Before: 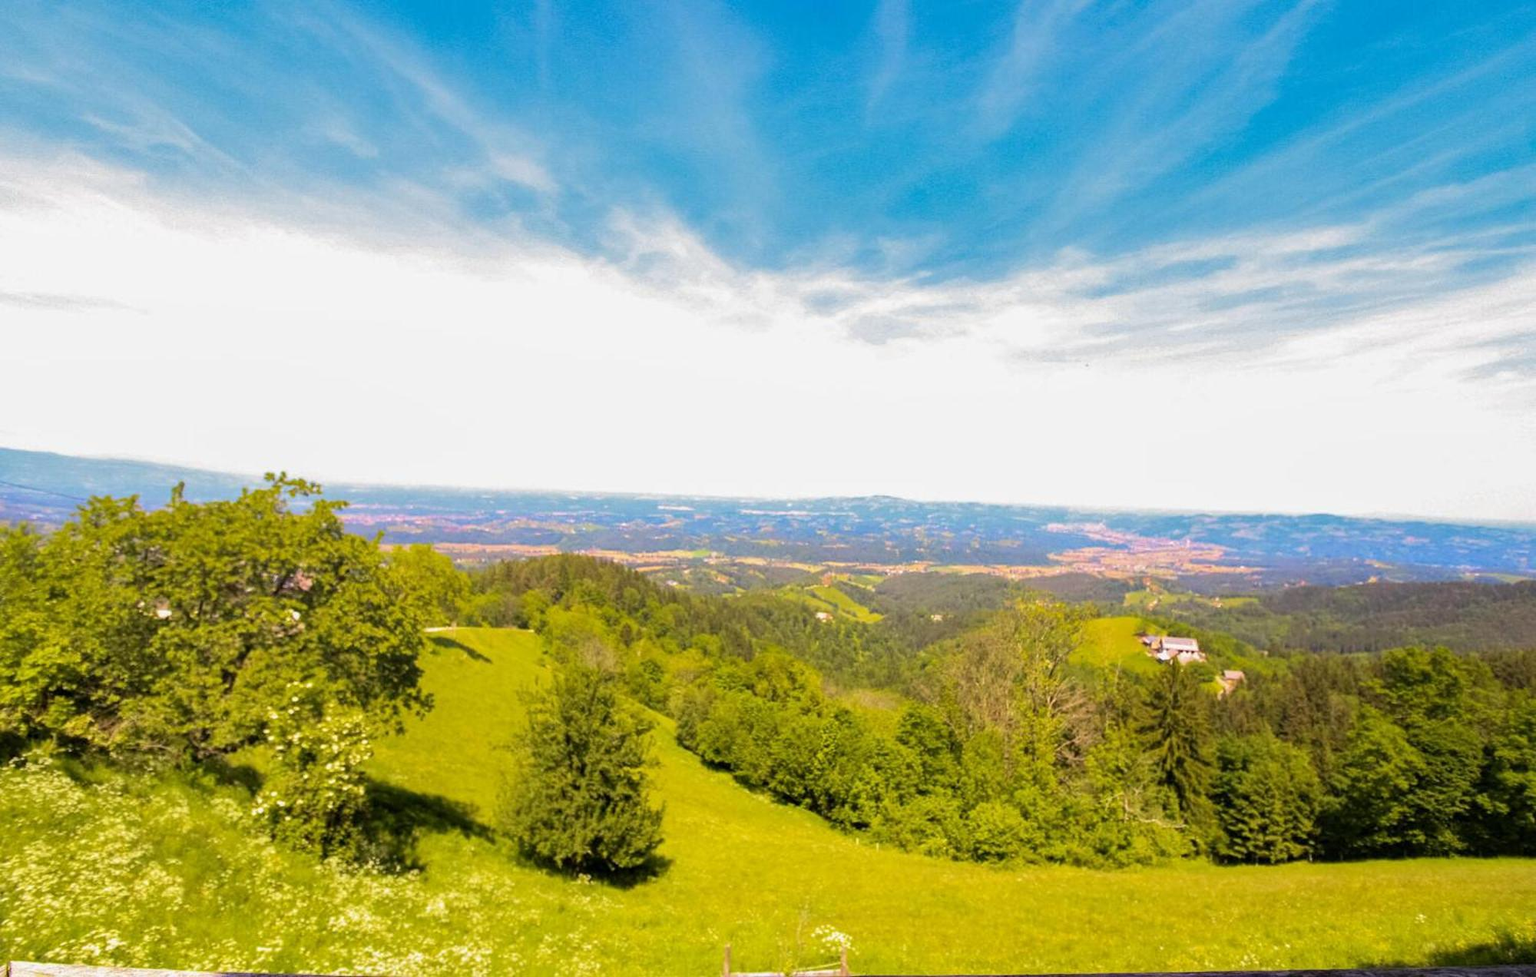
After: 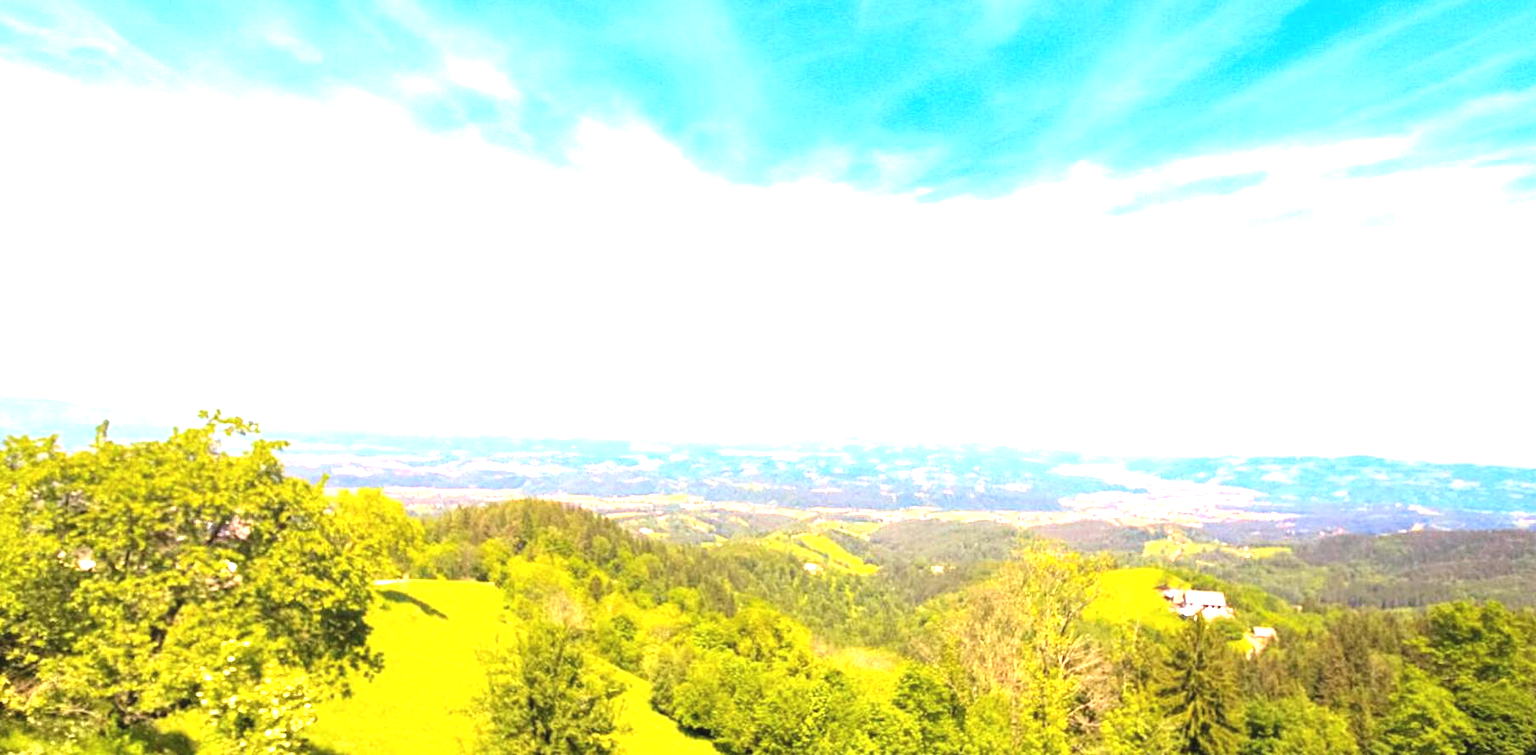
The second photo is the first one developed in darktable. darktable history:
exposure: black level correction -0.002, exposure 1.35 EV, compensate highlight preservation false
crop: left 5.596%, top 10.314%, right 3.534%, bottom 19.395%
